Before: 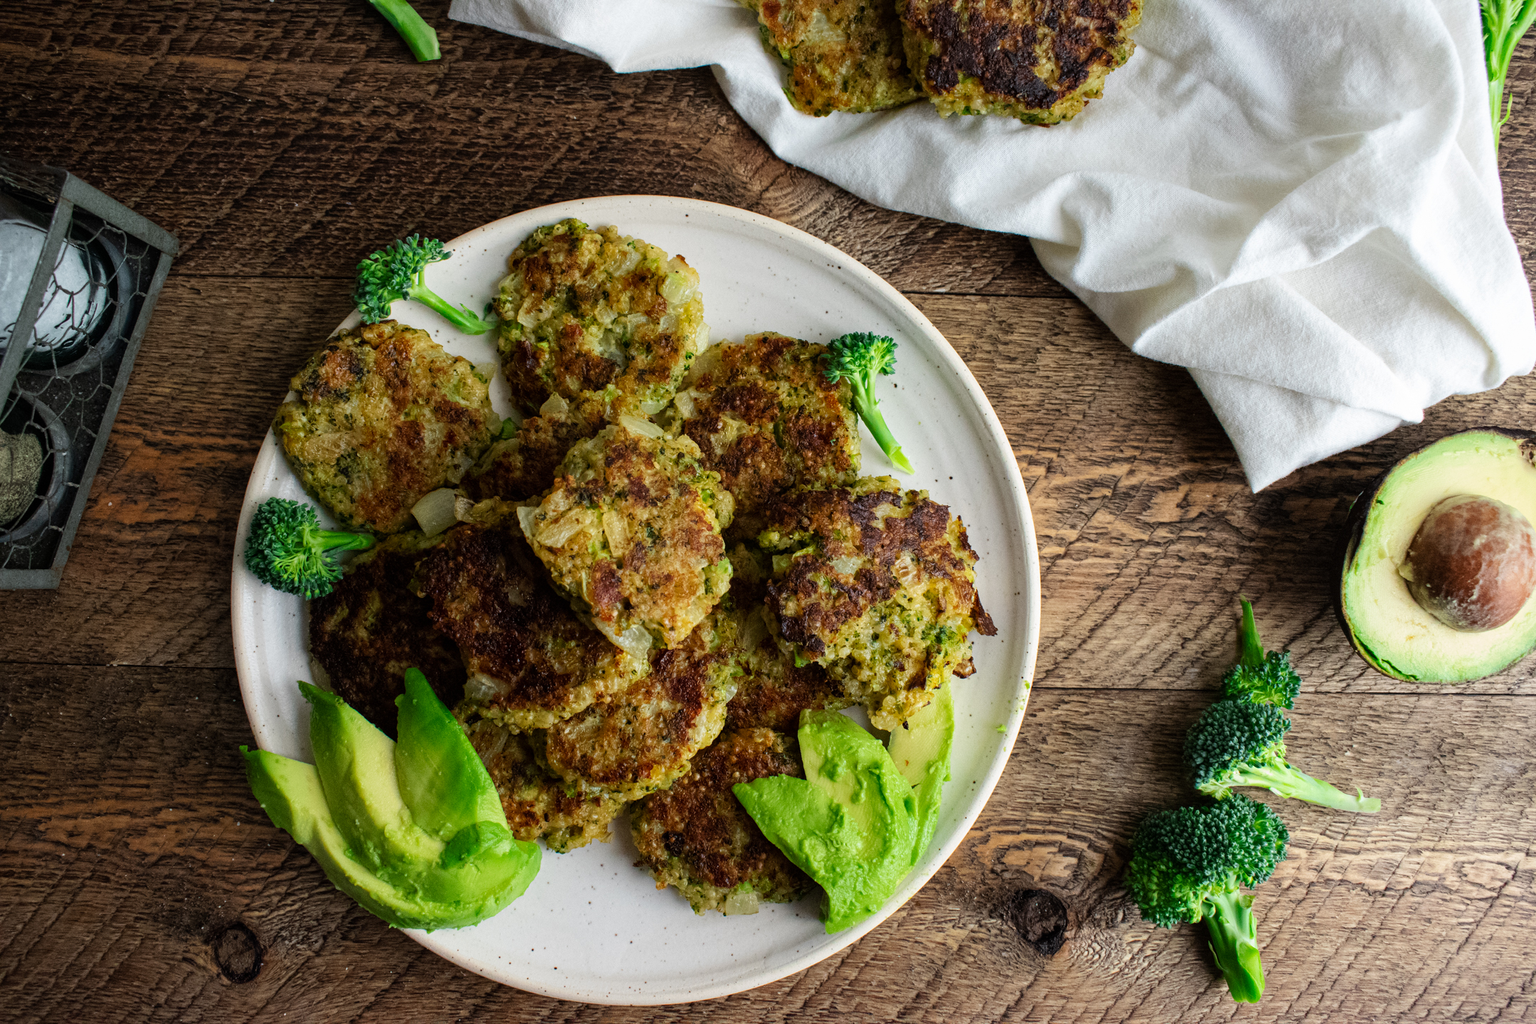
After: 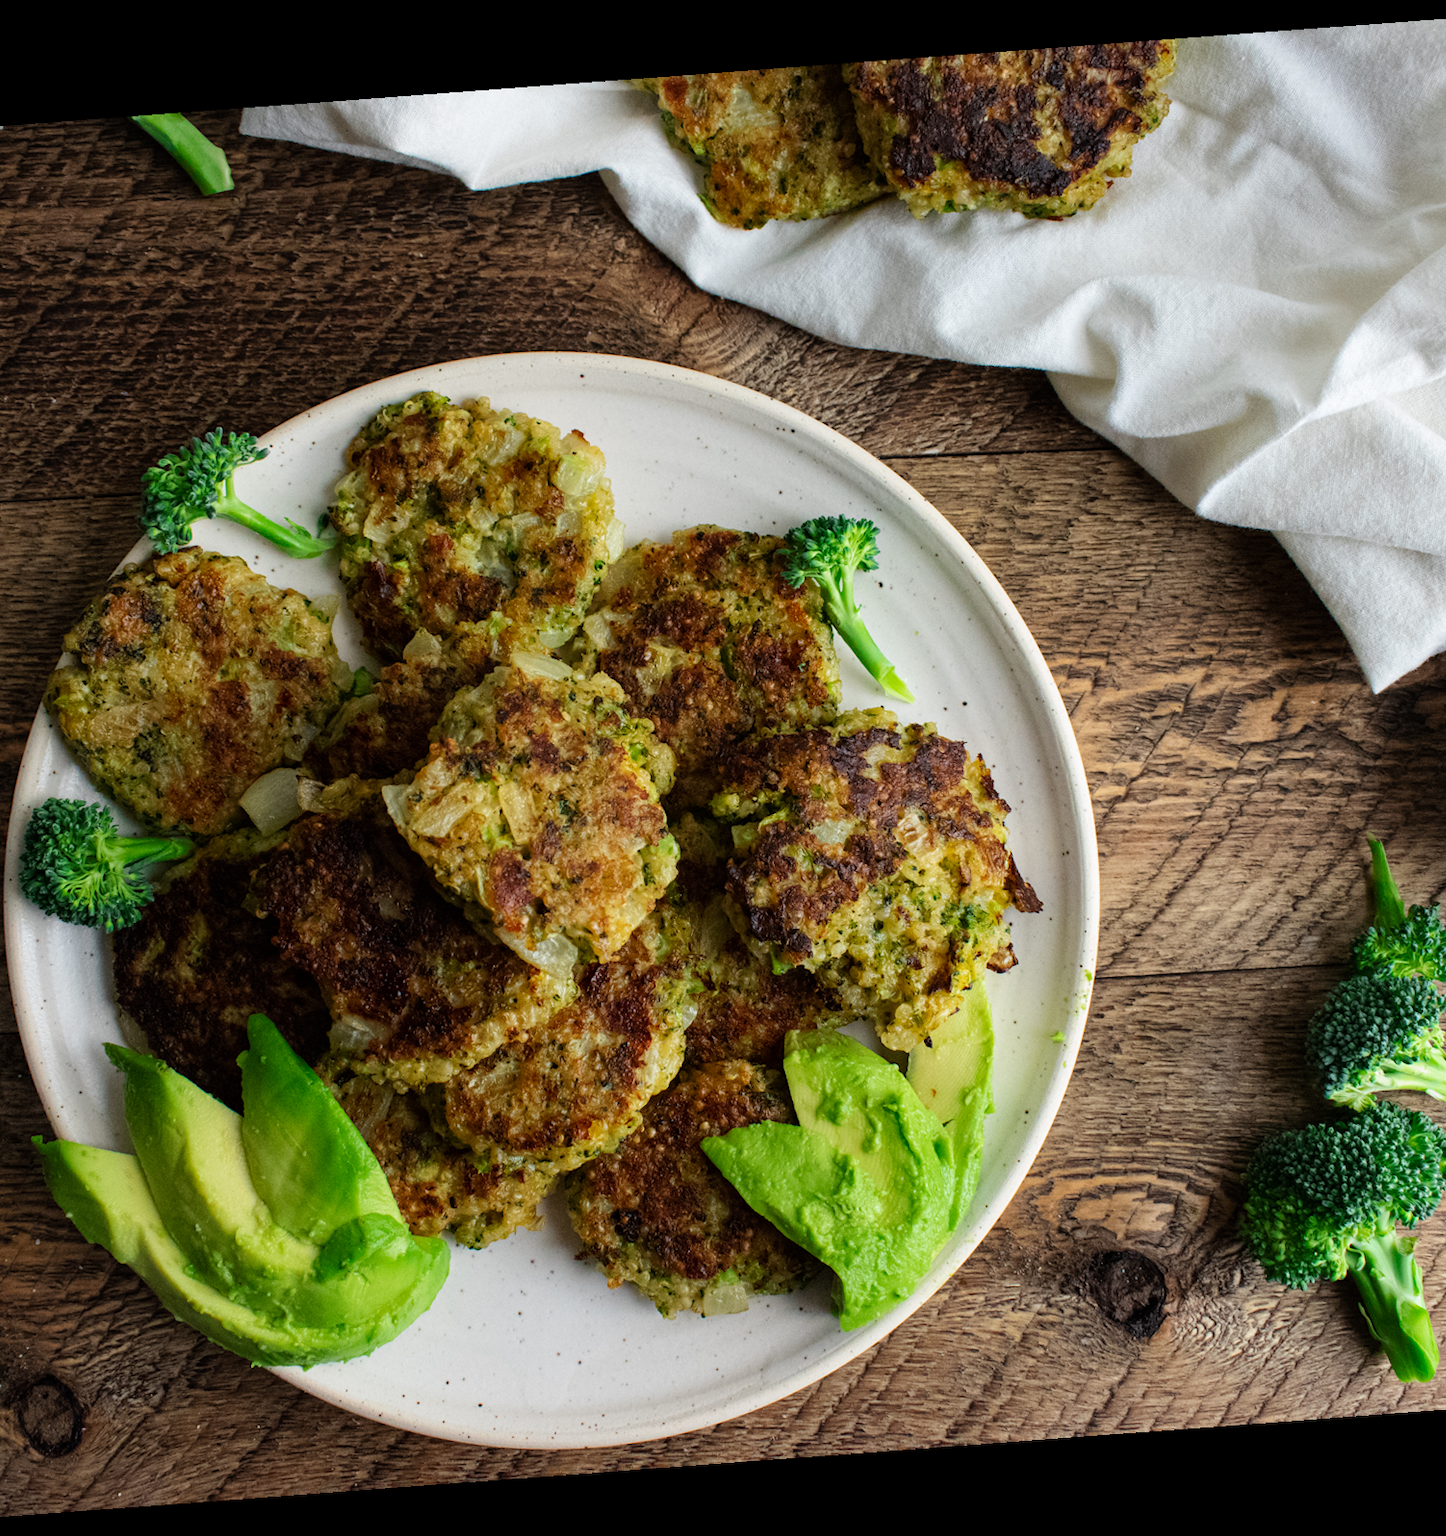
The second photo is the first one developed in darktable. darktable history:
rotate and perspective: rotation -4.25°, automatic cropping off
crop: left 16.899%, right 16.556%
